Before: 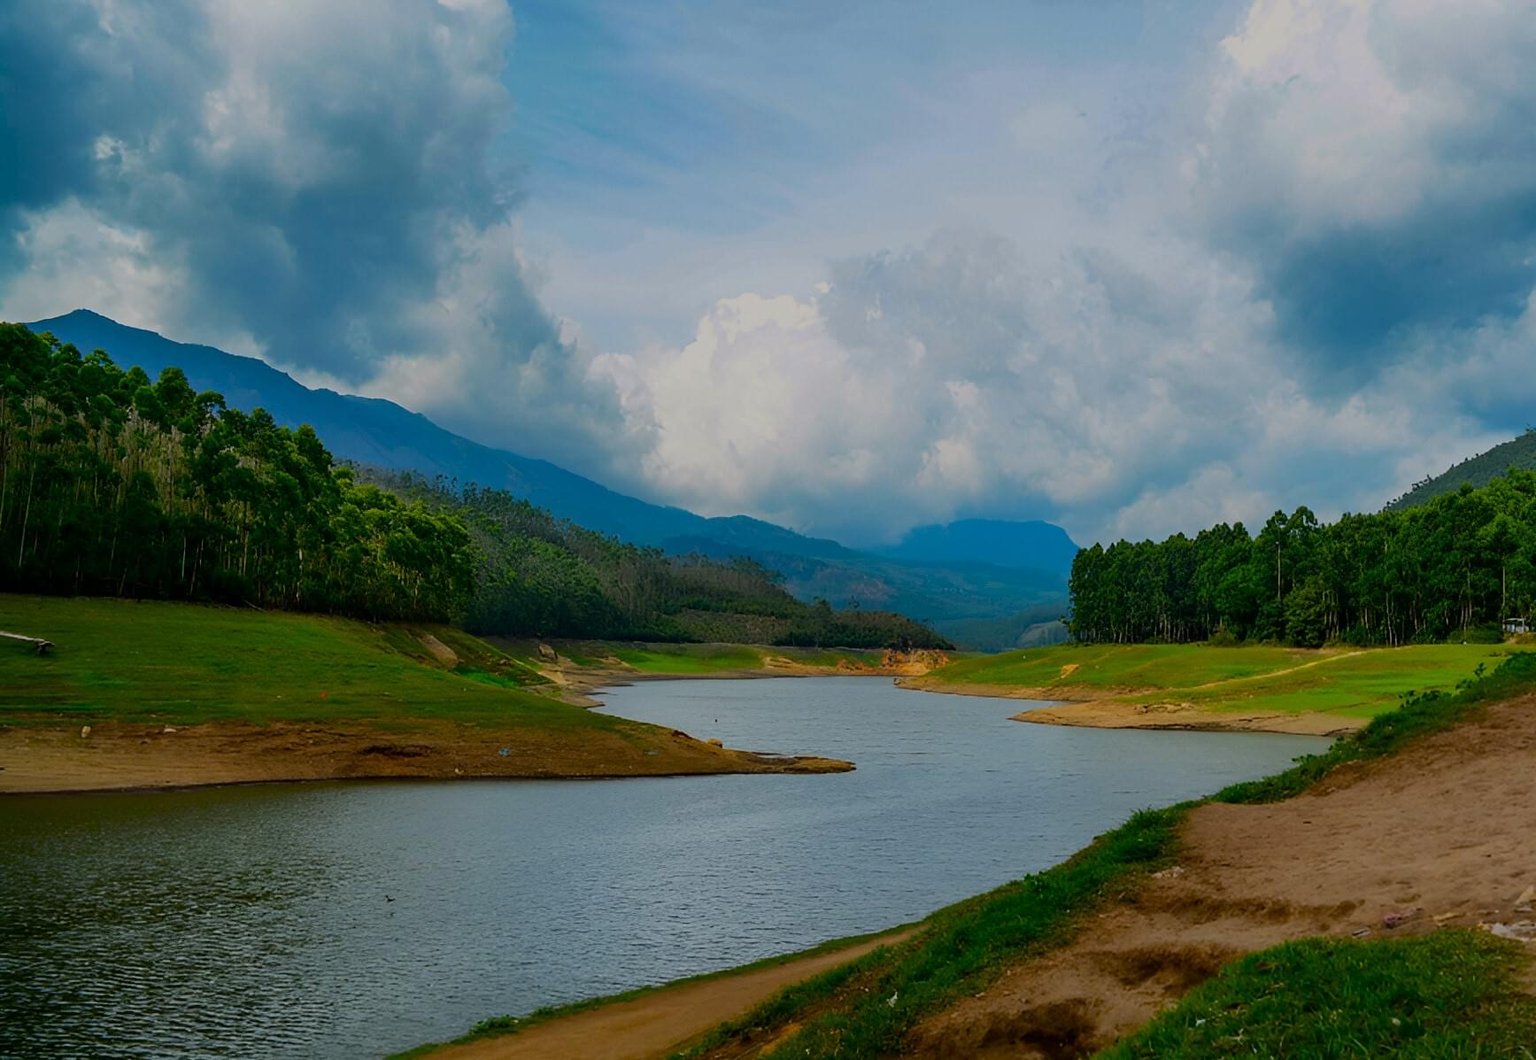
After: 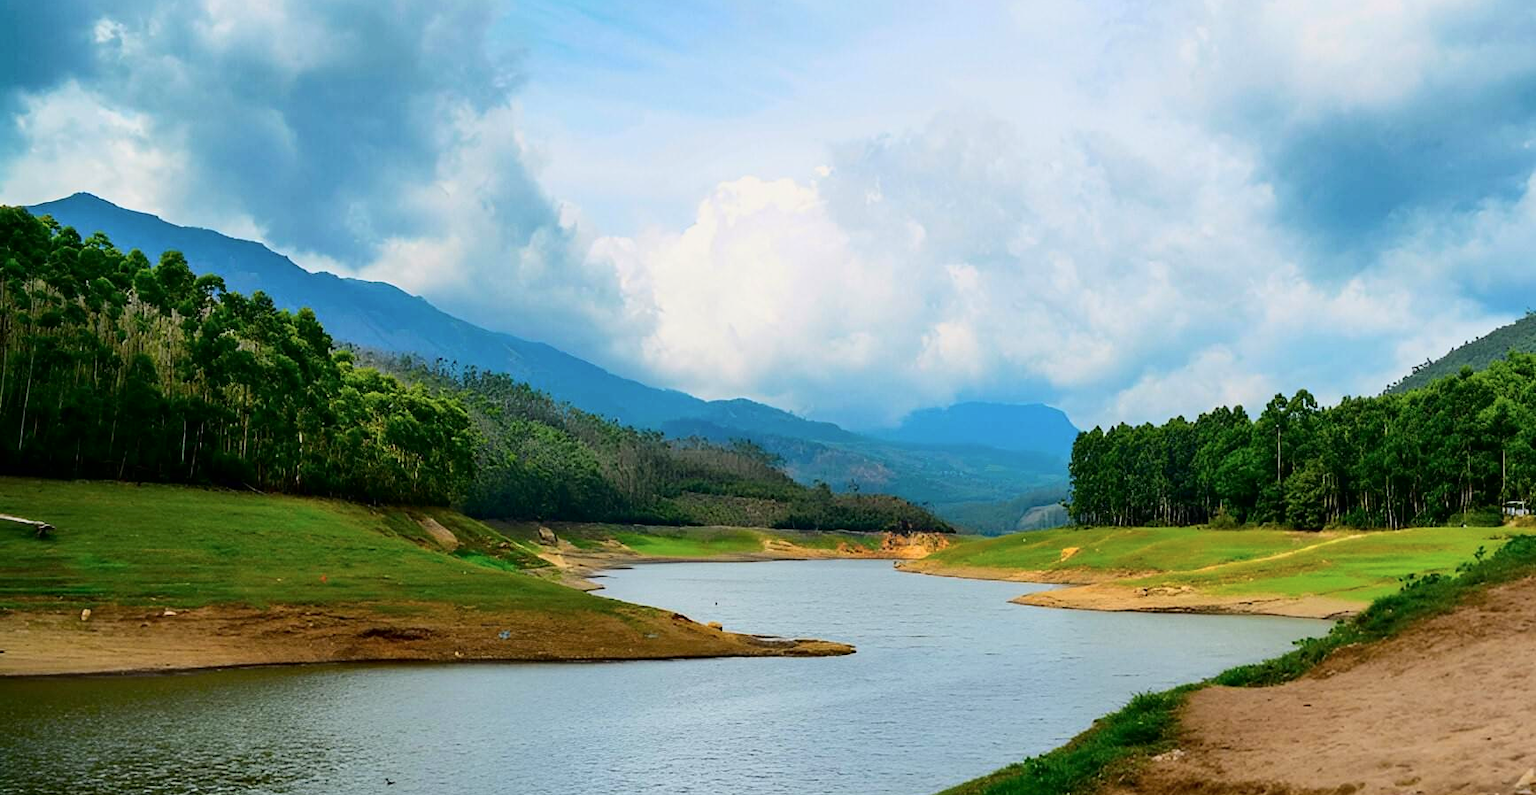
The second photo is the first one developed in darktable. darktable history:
exposure: black level correction 0, exposure 0.7 EV, compensate highlight preservation false
crop: top 11.056%, bottom 13.893%
tone curve: curves: ch0 [(0, 0) (0.004, 0.001) (0.133, 0.112) (0.325, 0.362) (0.832, 0.893) (1, 1)], color space Lab, independent channels, preserve colors none
